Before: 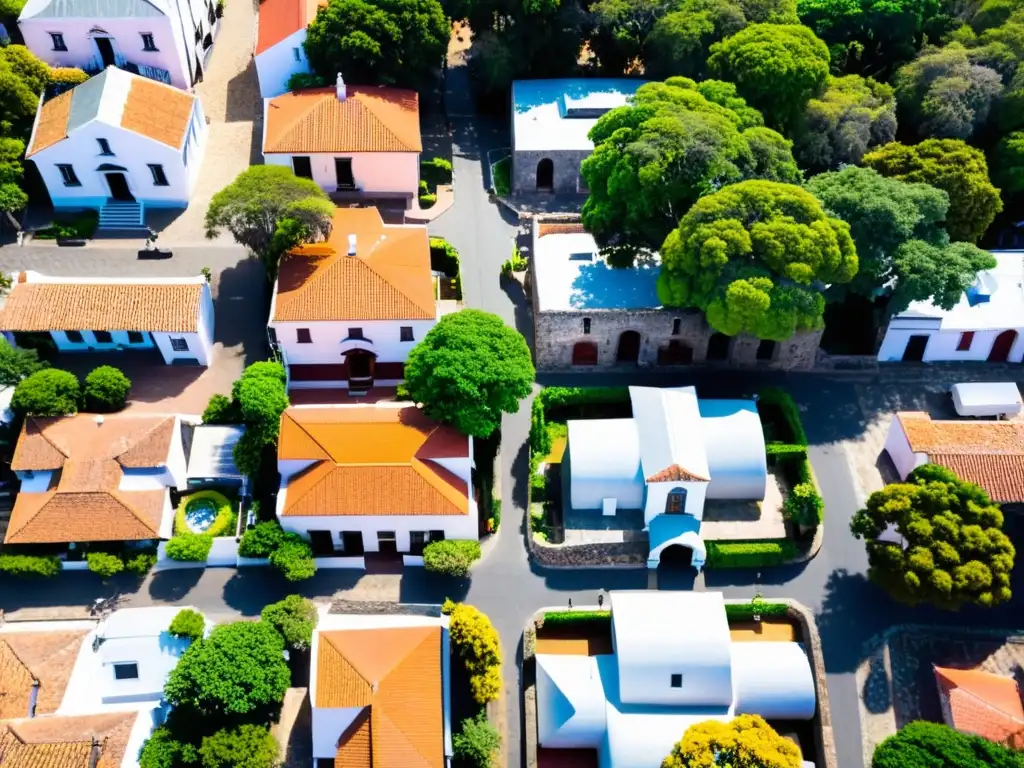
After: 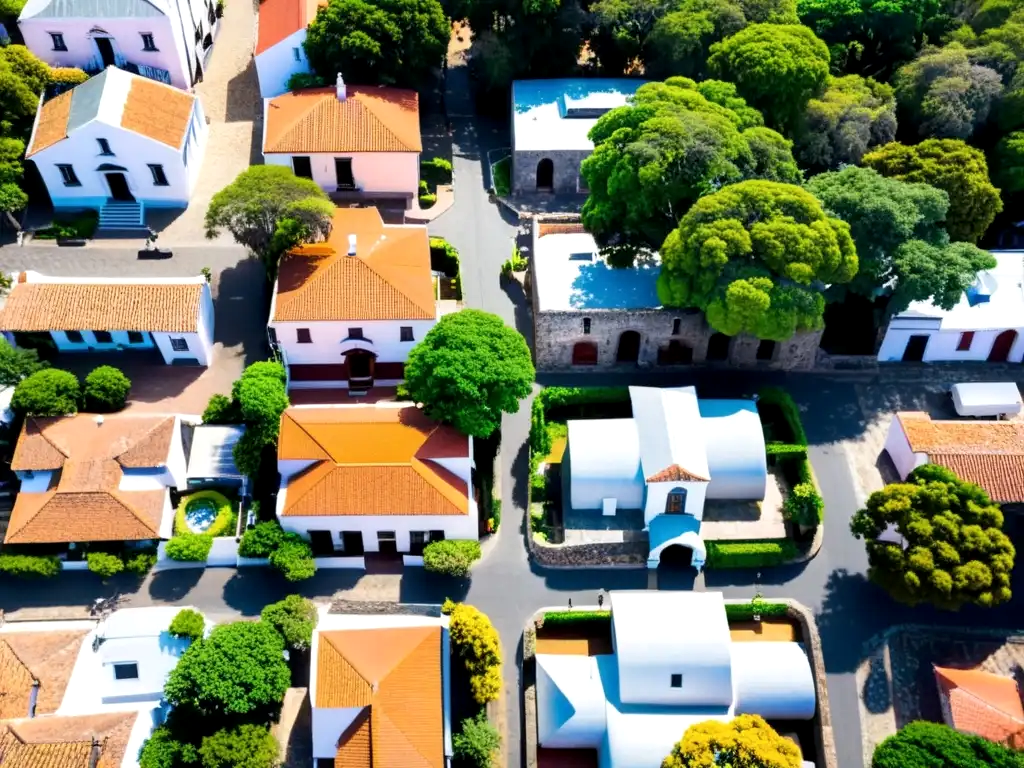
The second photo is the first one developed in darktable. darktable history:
local contrast: highlights 104%, shadows 103%, detail 119%, midtone range 0.2
